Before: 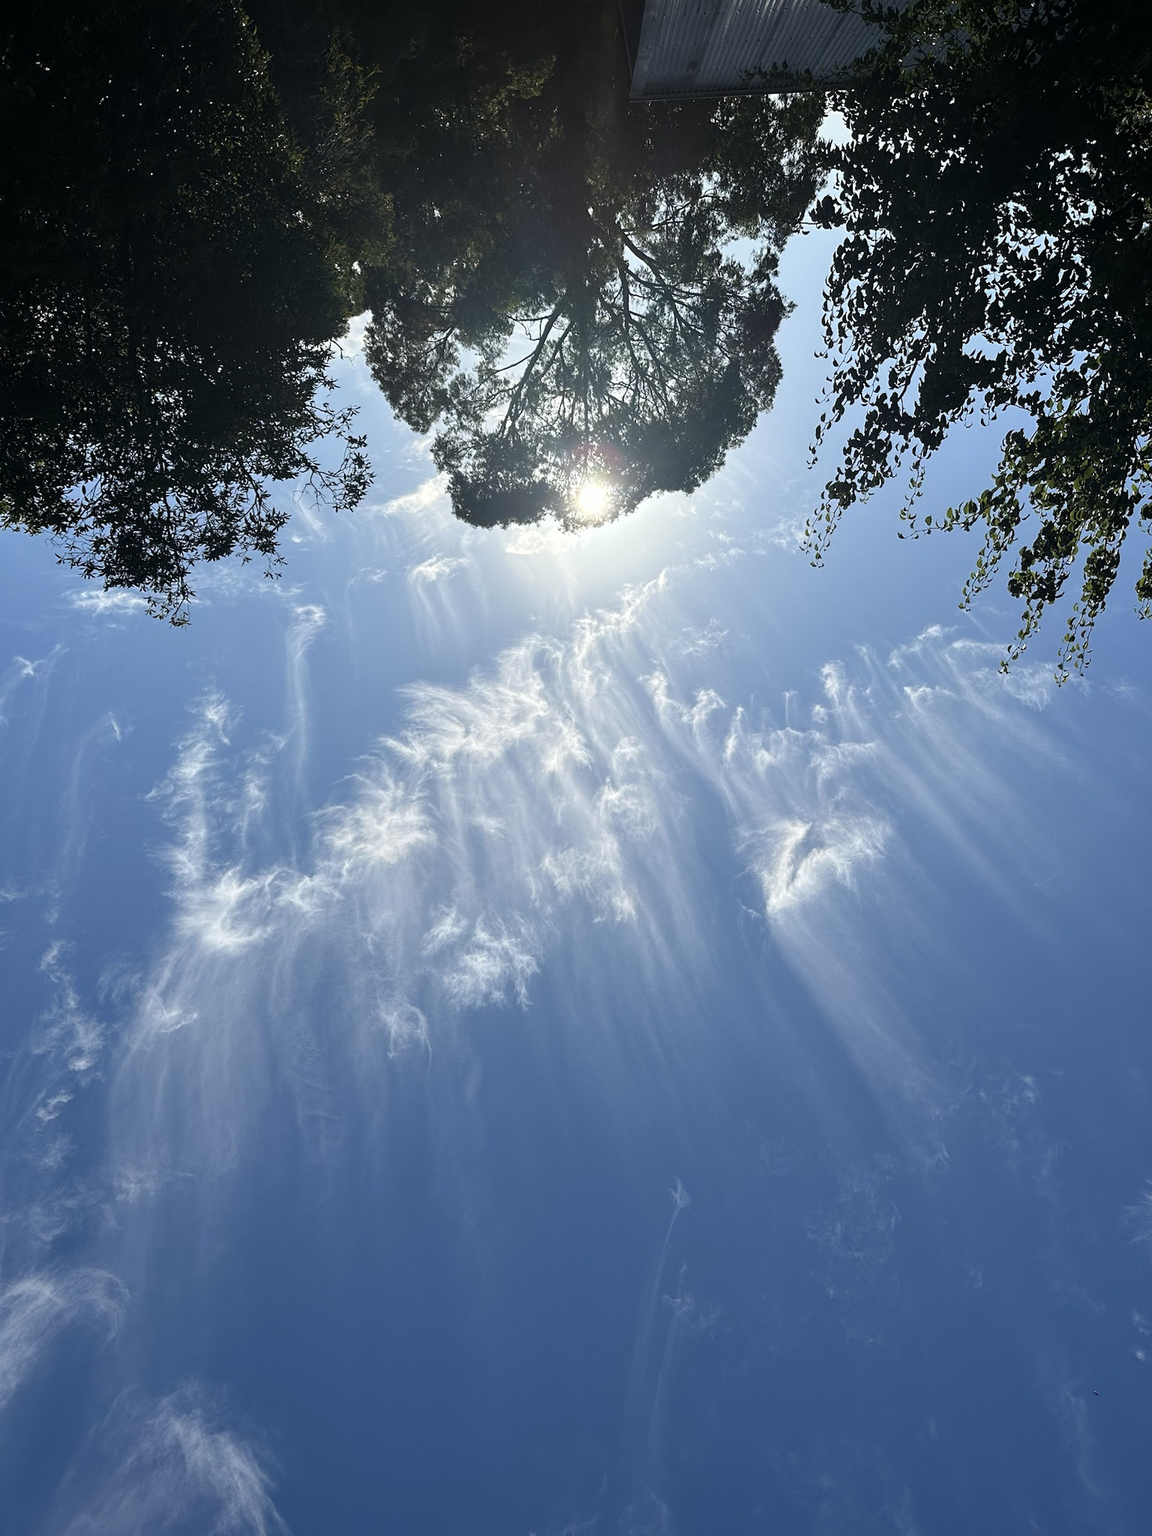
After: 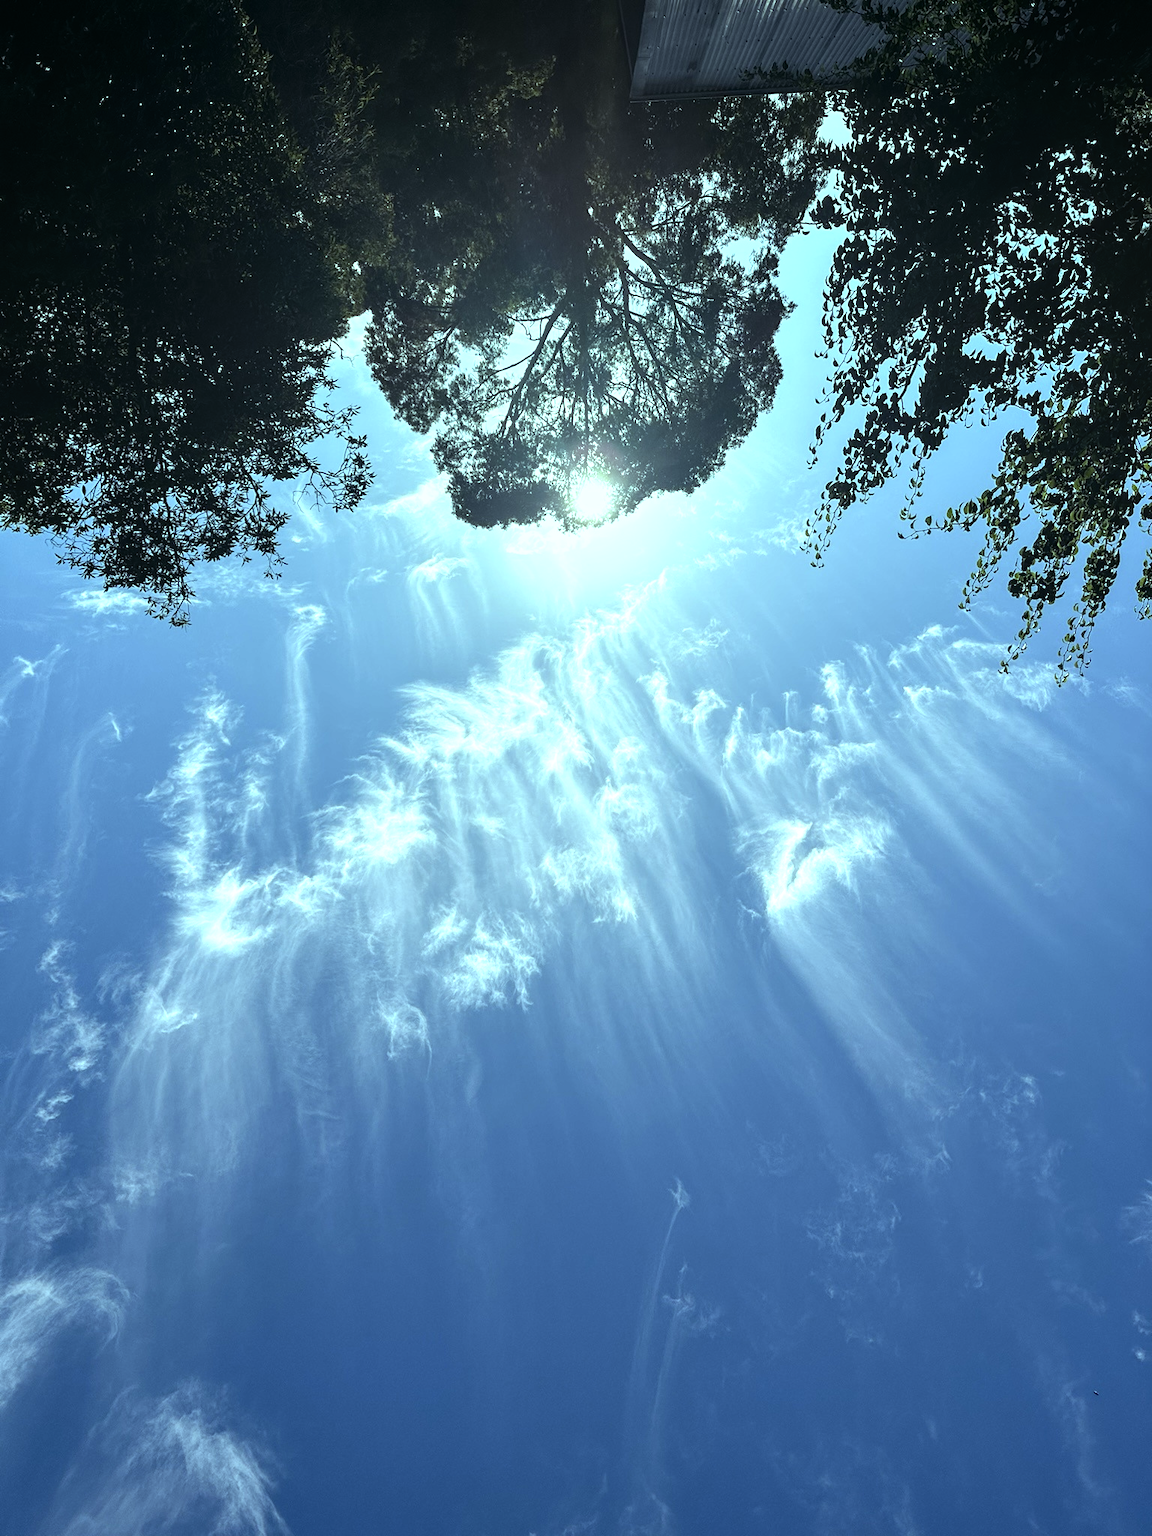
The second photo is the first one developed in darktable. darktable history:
local contrast: on, module defaults
tone equalizer: -8 EV -0.417 EV, -7 EV -0.389 EV, -6 EV -0.333 EV, -5 EV -0.222 EV, -3 EV 0.222 EV, -2 EV 0.333 EV, -1 EV 0.389 EV, +0 EV 0.417 EV, edges refinement/feathering 500, mask exposure compensation -1.57 EV, preserve details no
color balance: mode lift, gamma, gain (sRGB), lift [0.997, 0.979, 1.021, 1.011], gamma [1, 1.084, 0.916, 0.998], gain [1, 0.87, 1.13, 1.101], contrast 4.55%, contrast fulcrum 38.24%, output saturation 104.09%
